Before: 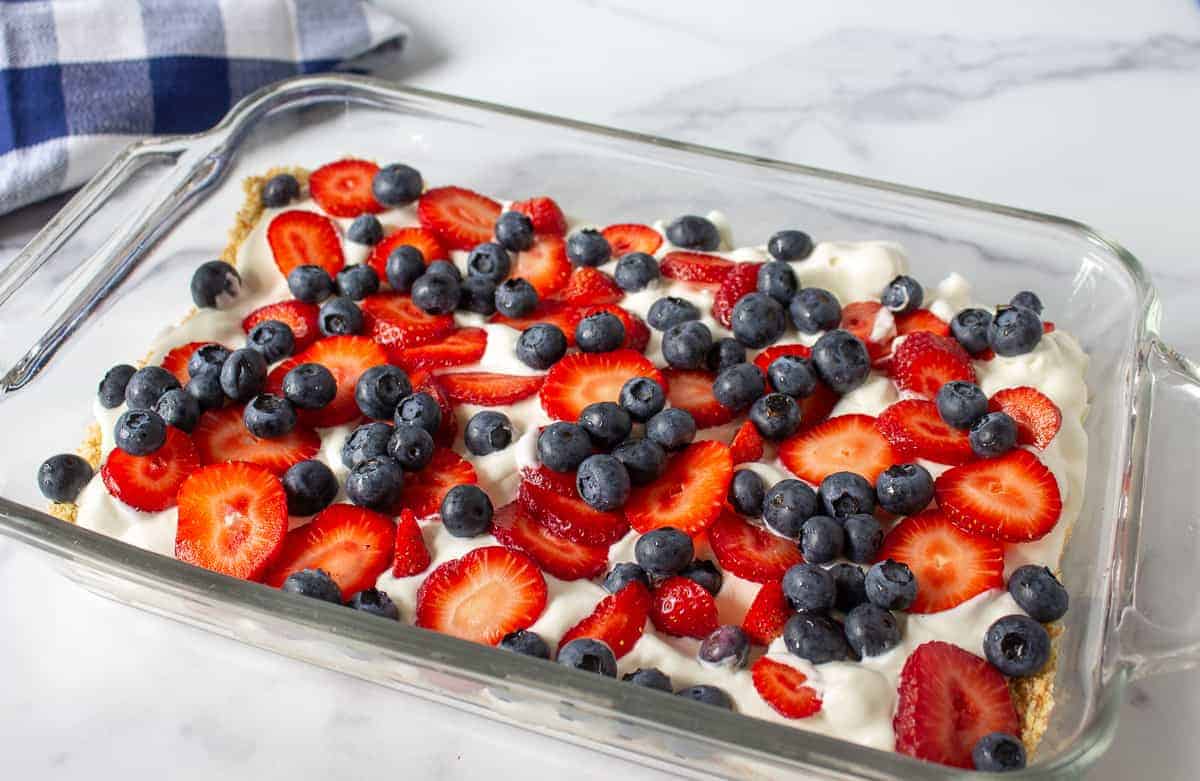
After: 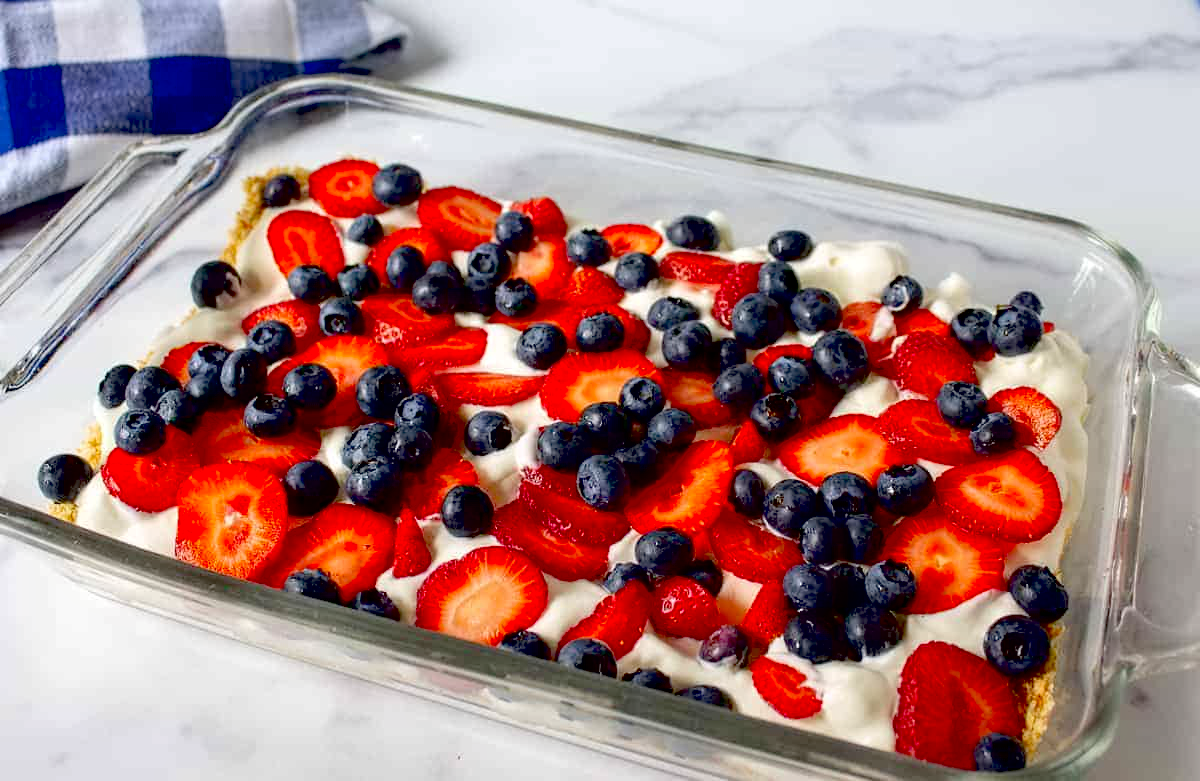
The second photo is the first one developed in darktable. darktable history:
contrast equalizer: y [[0.5 ×6], [0.5 ×6], [0.5 ×6], [0 ×6], [0, 0, 0, 0.581, 0.011, 0]]
contrast brightness saturation: saturation 0.18
exposure: black level correction 0.047, exposure 0.013 EV, compensate highlight preservation false
